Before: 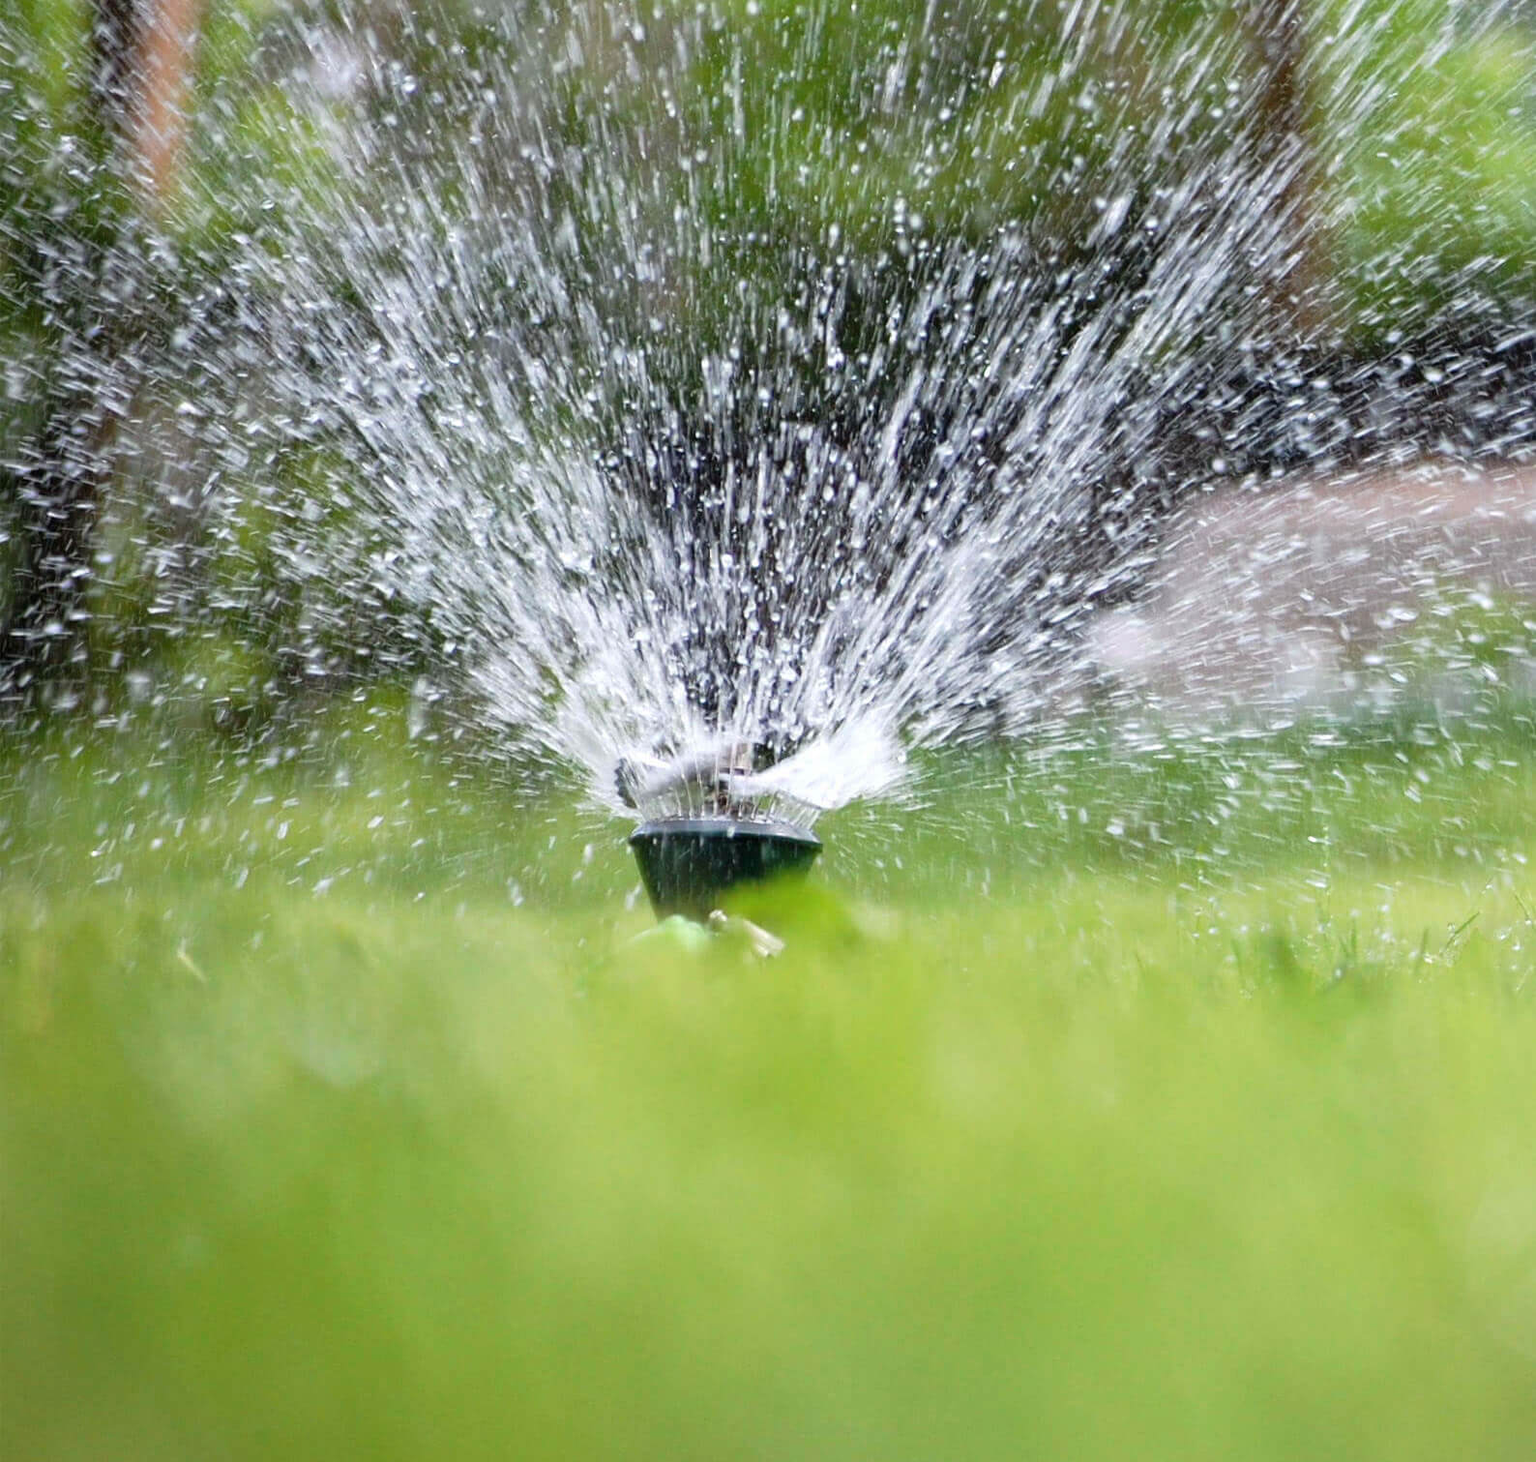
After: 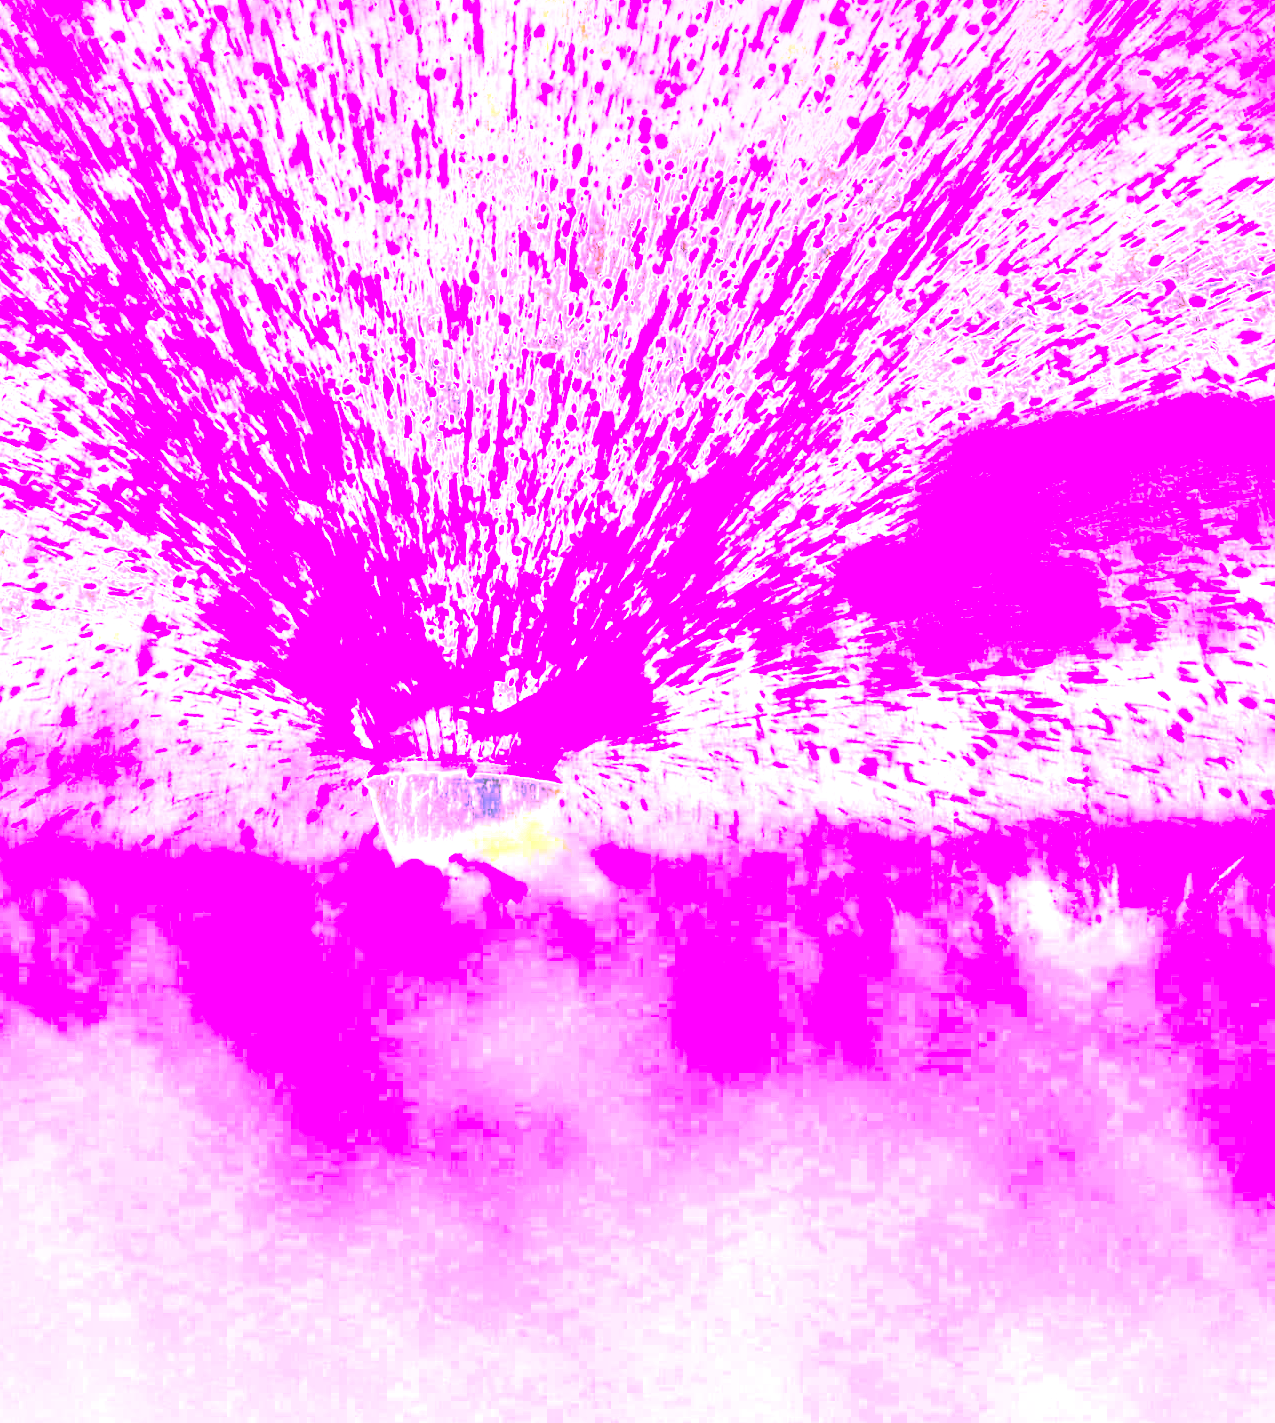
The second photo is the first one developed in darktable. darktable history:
local contrast: detail 130%
white balance: red 8, blue 8
crop and rotate: left 17.959%, top 5.771%, right 1.742%
tone equalizer: on, module defaults
